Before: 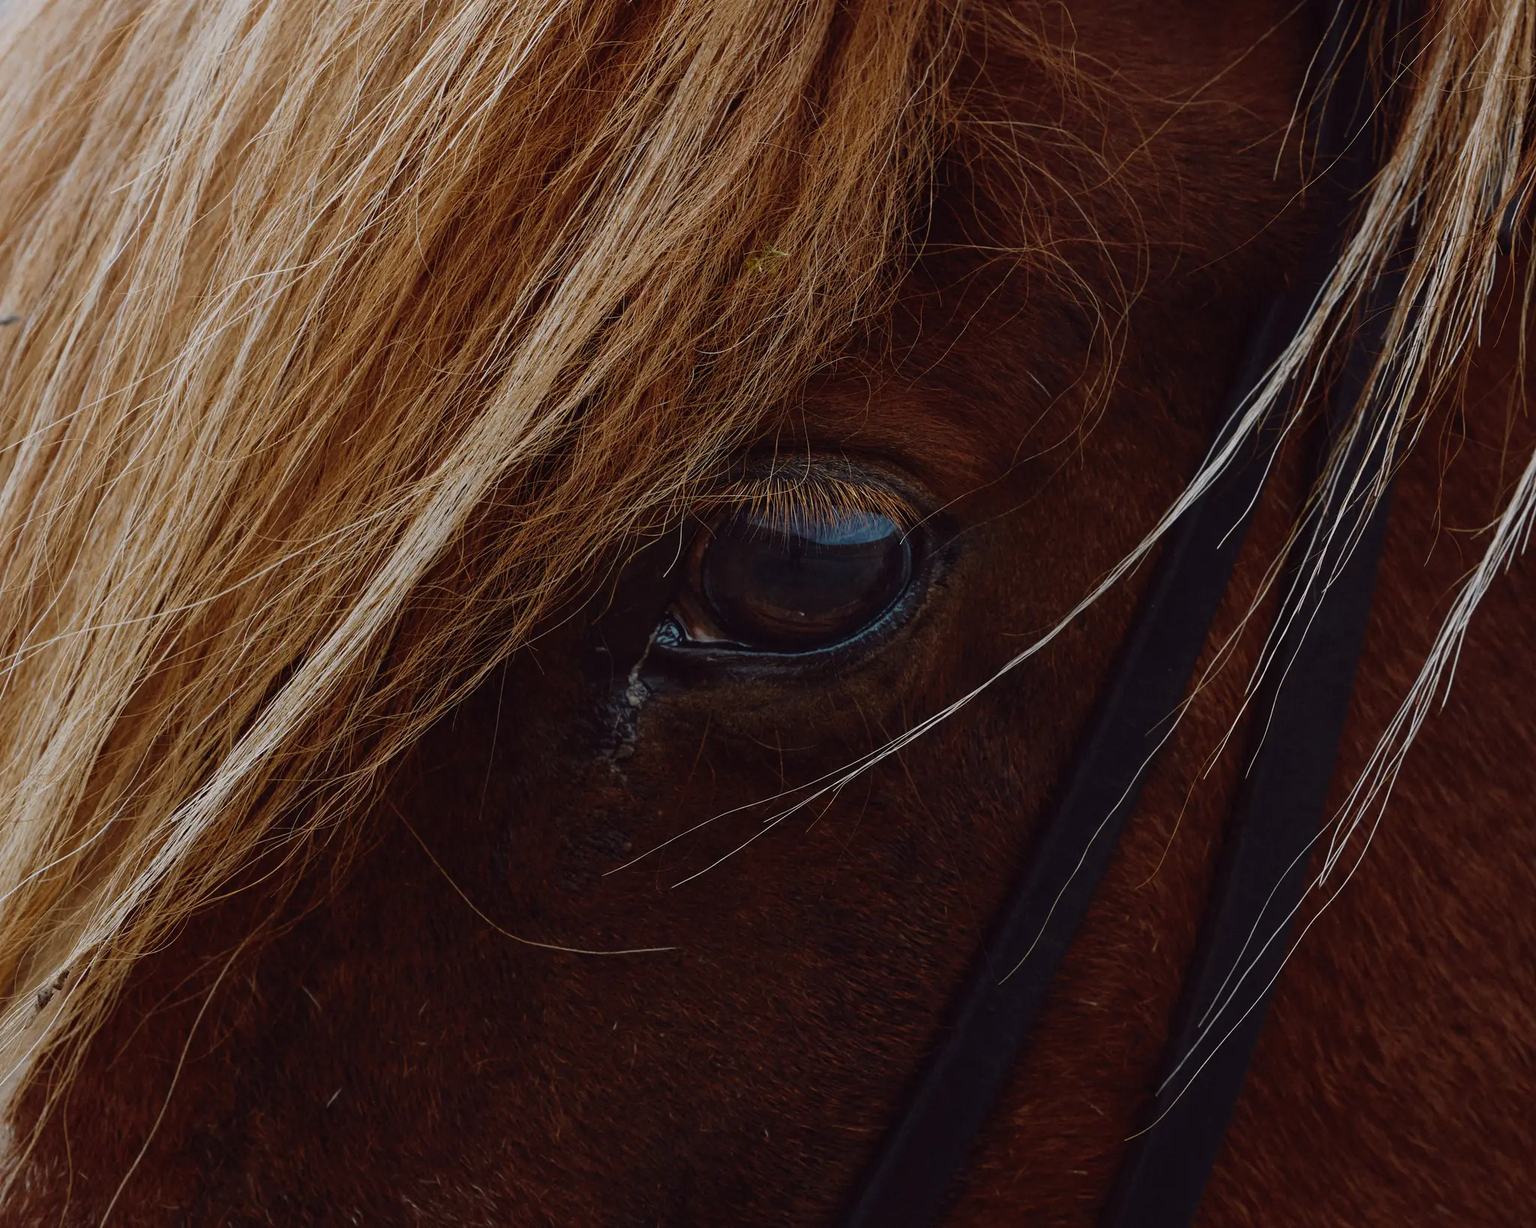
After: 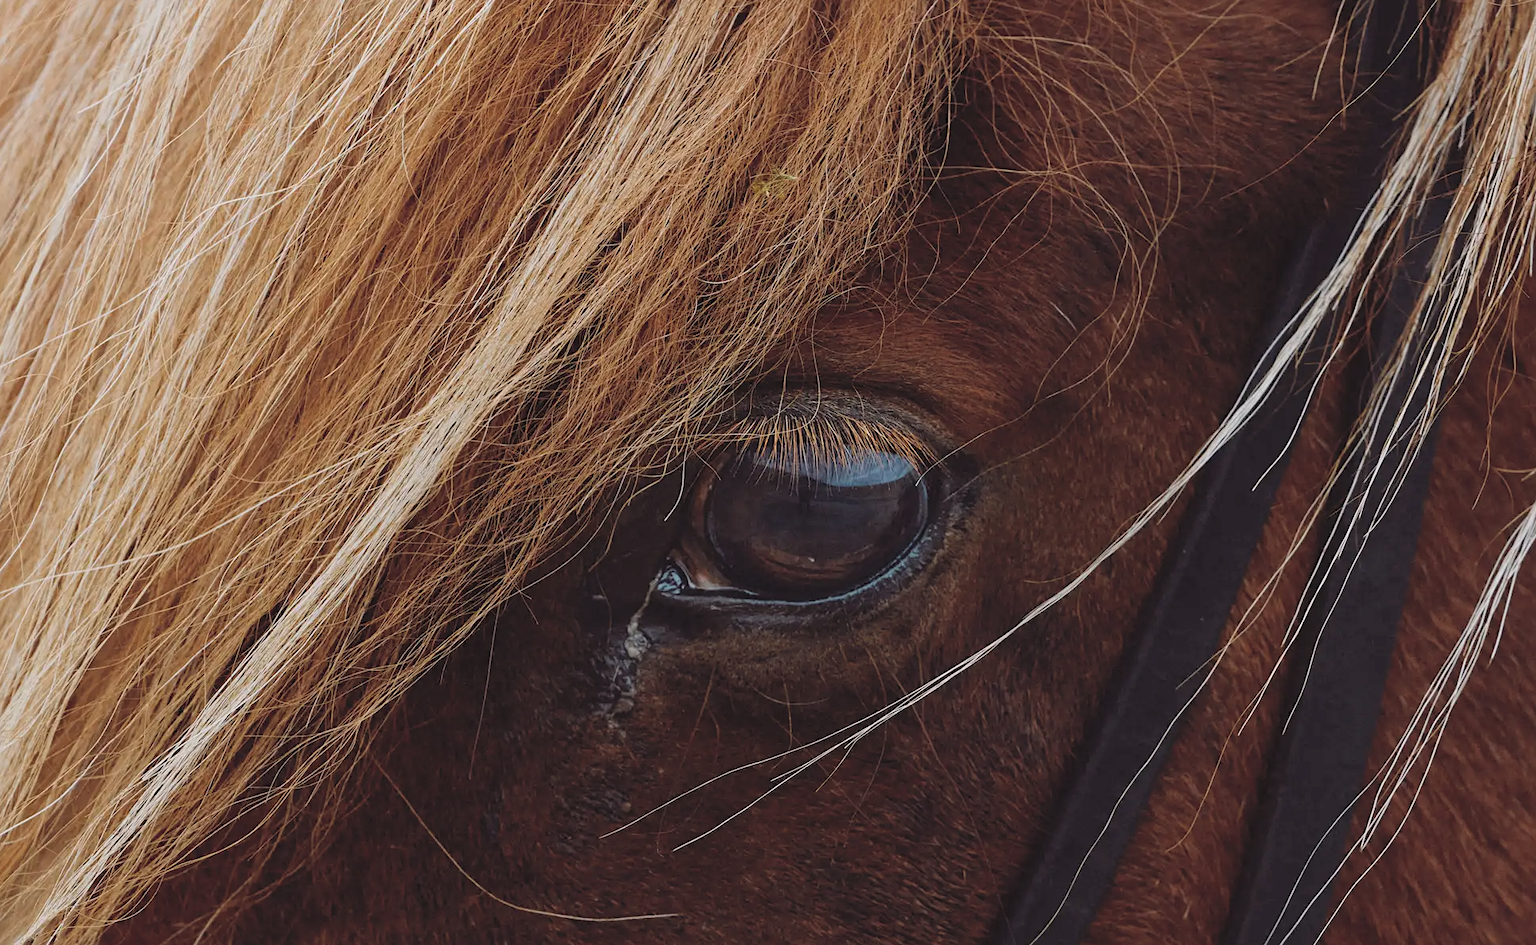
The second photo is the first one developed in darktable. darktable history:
crop: left 2.454%, top 7.095%, right 3.334%, bottom 20.325%
contrast brightness saturation: brightness 0.272
sharpen: amount 0.209
